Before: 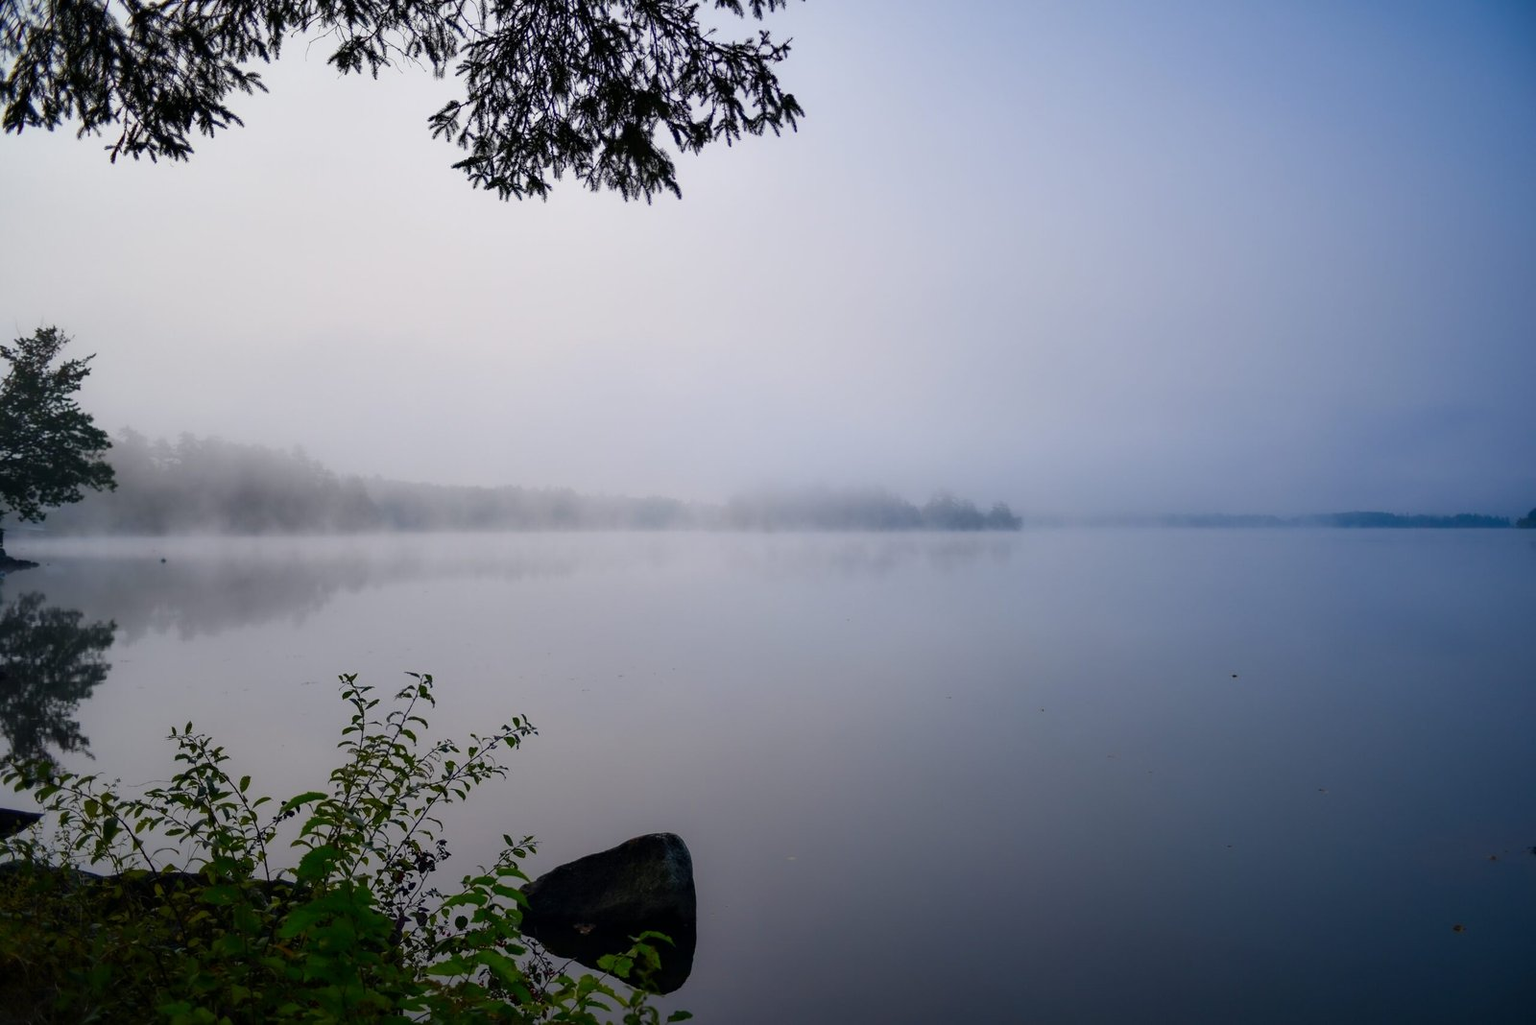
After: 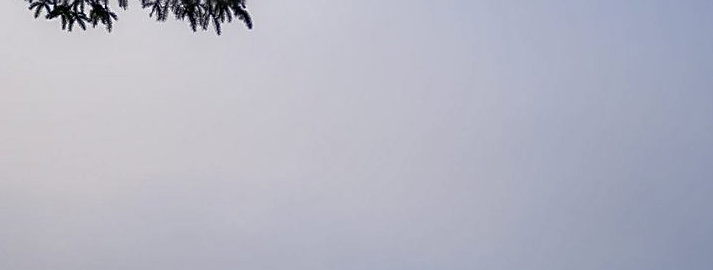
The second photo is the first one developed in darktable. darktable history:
sharpen: on, module defaults
crop: left 28.657%, top 16.817%, right 26.78%, bottom 57.696%
local contrast: on, module defaults
shadows and highlights: radius 336.4, shadows 28.2, soften with gaussian
